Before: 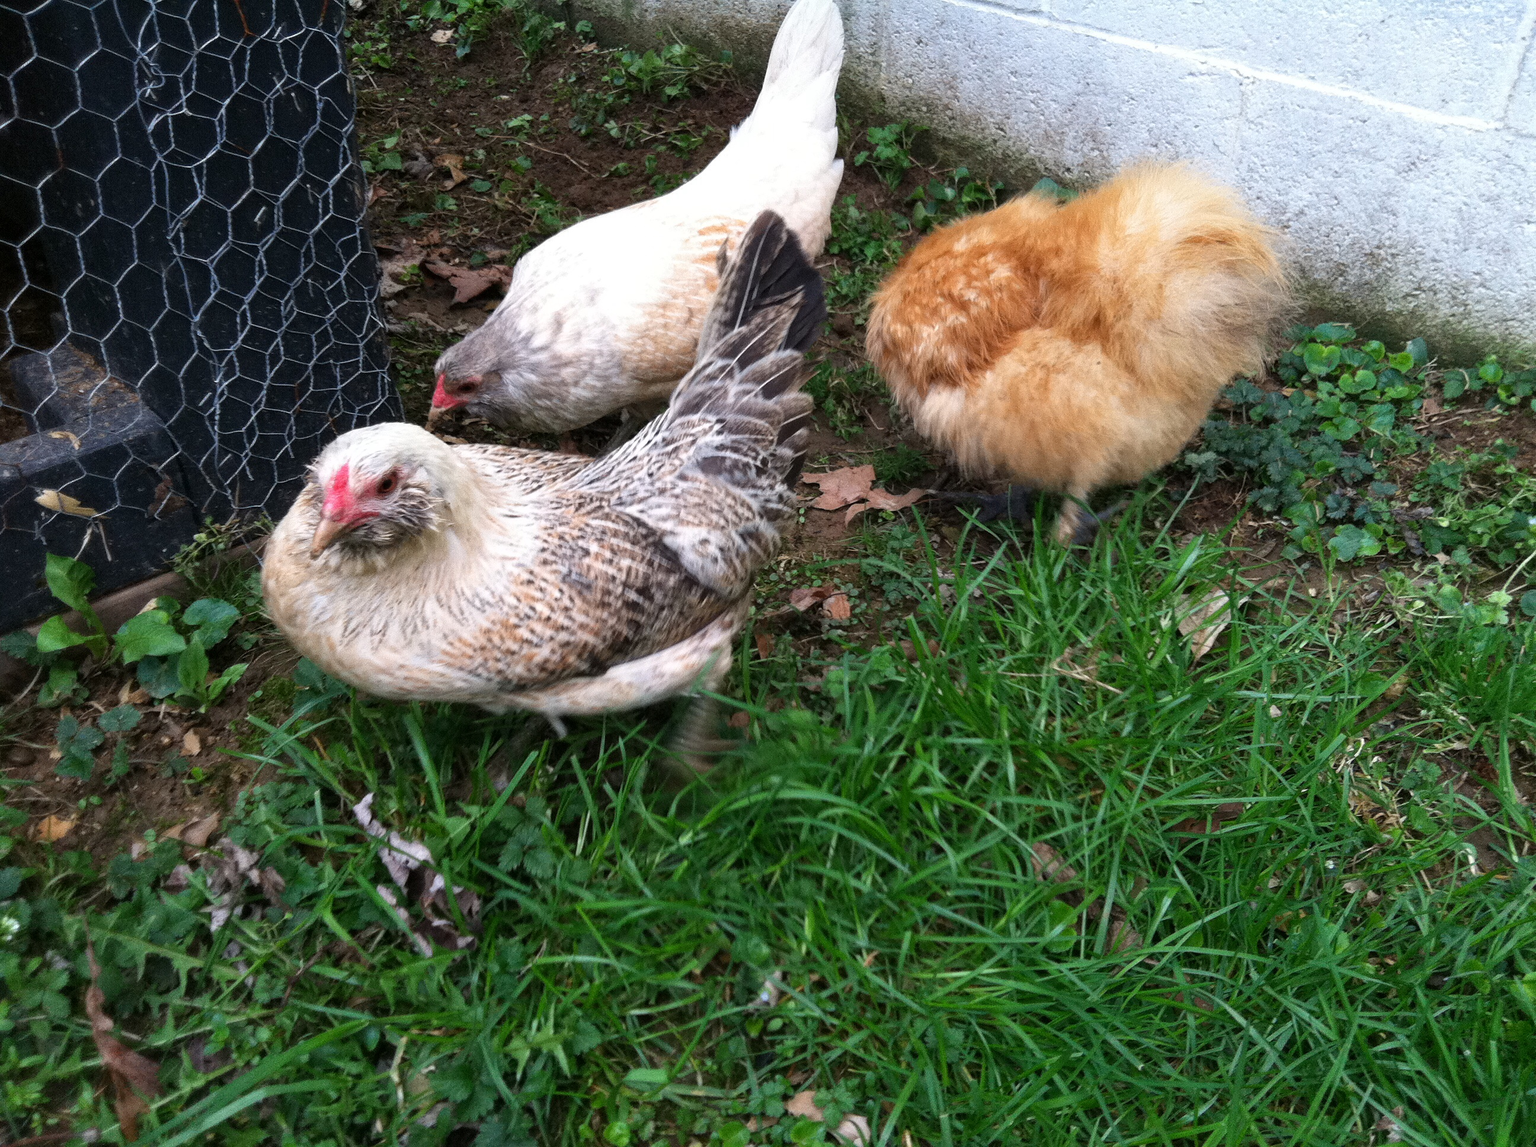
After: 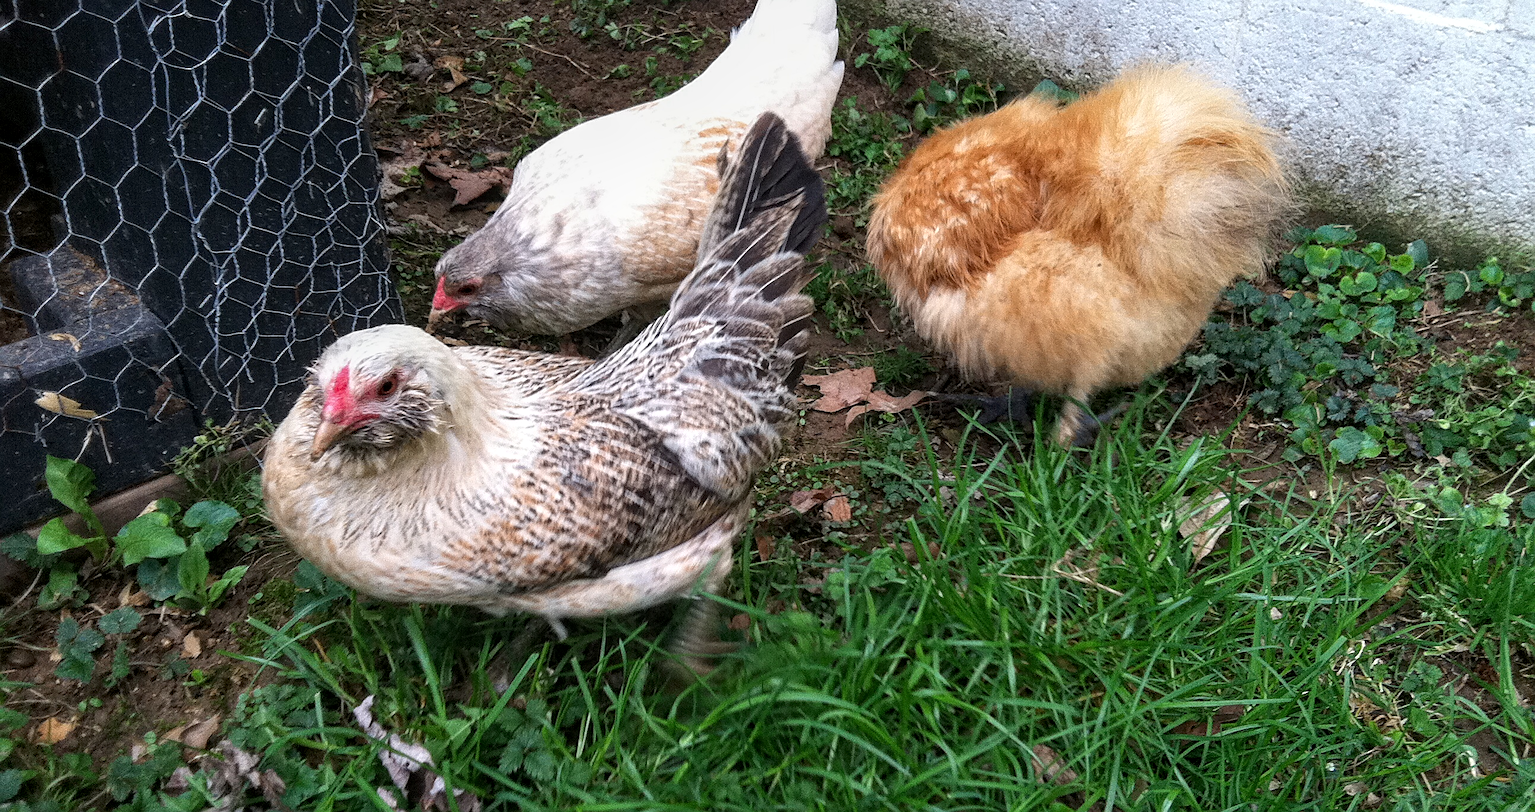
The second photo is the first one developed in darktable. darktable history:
local contrast: on, module defaults
crop and rotate: top 8.665%, bottom 20.469%
sharpen: on, module defaults
